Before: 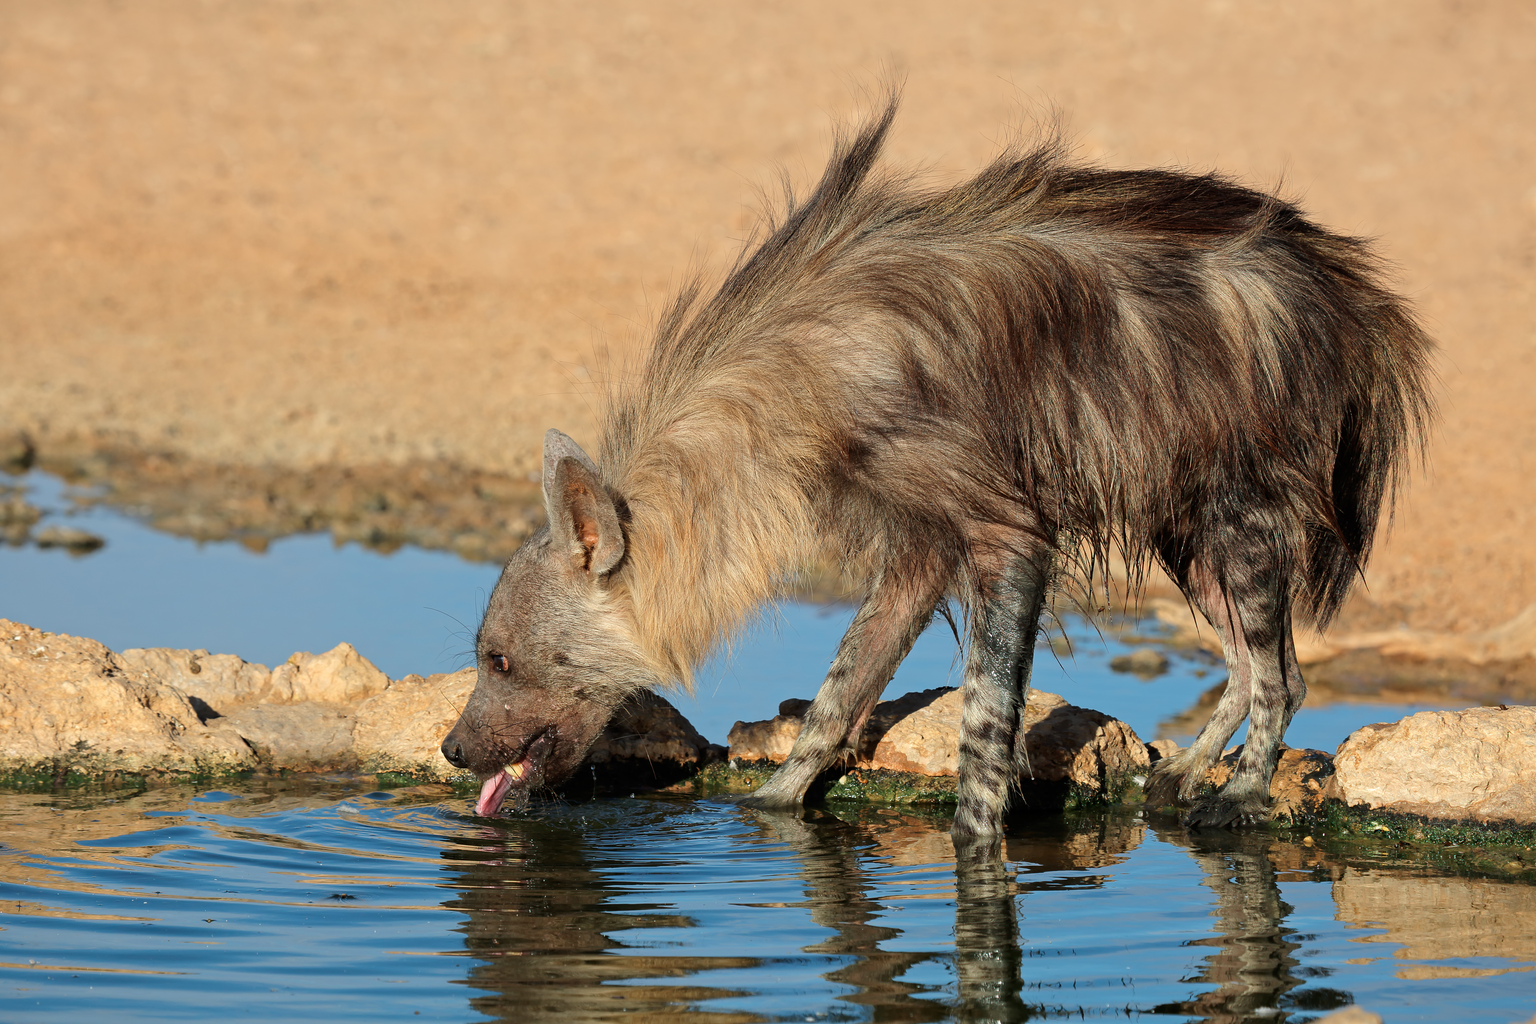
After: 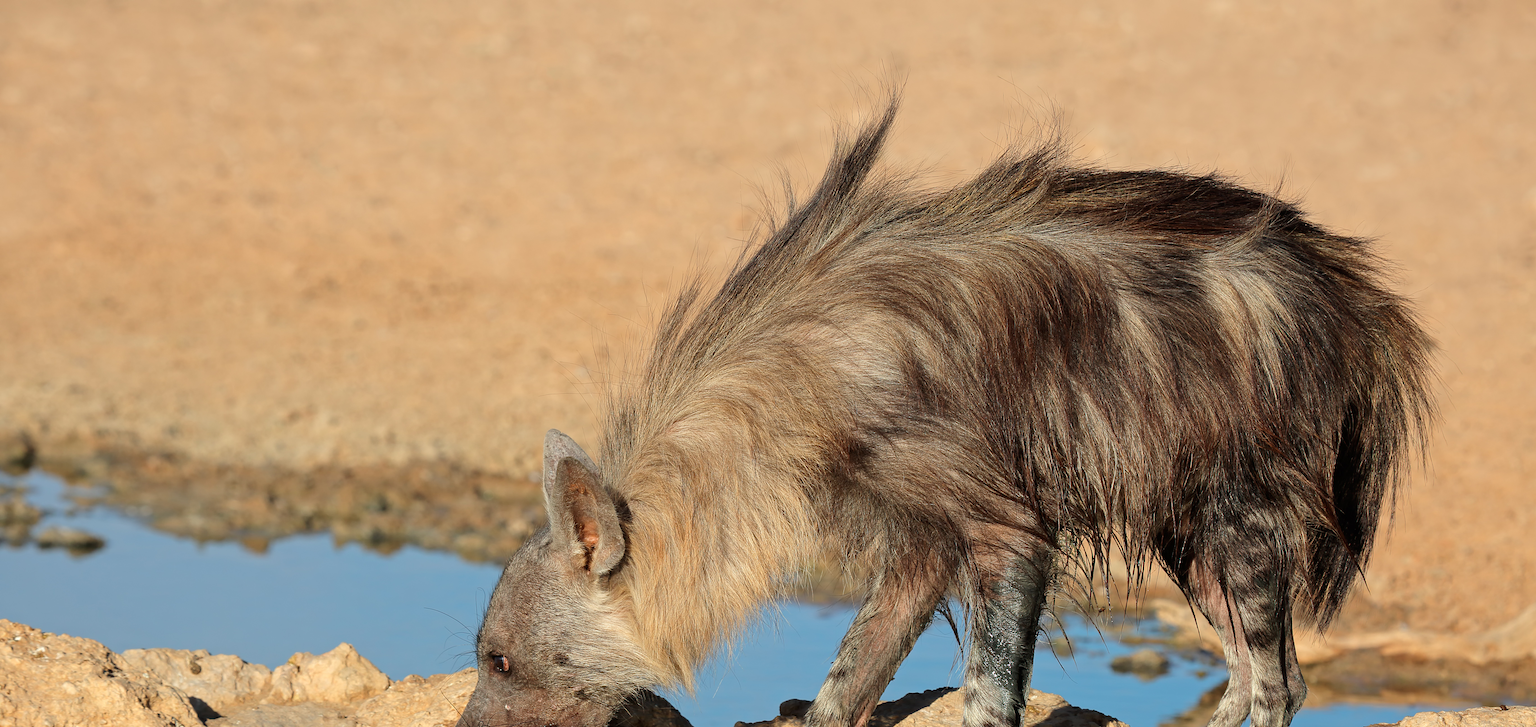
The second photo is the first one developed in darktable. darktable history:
crop: bottom 28.914%
